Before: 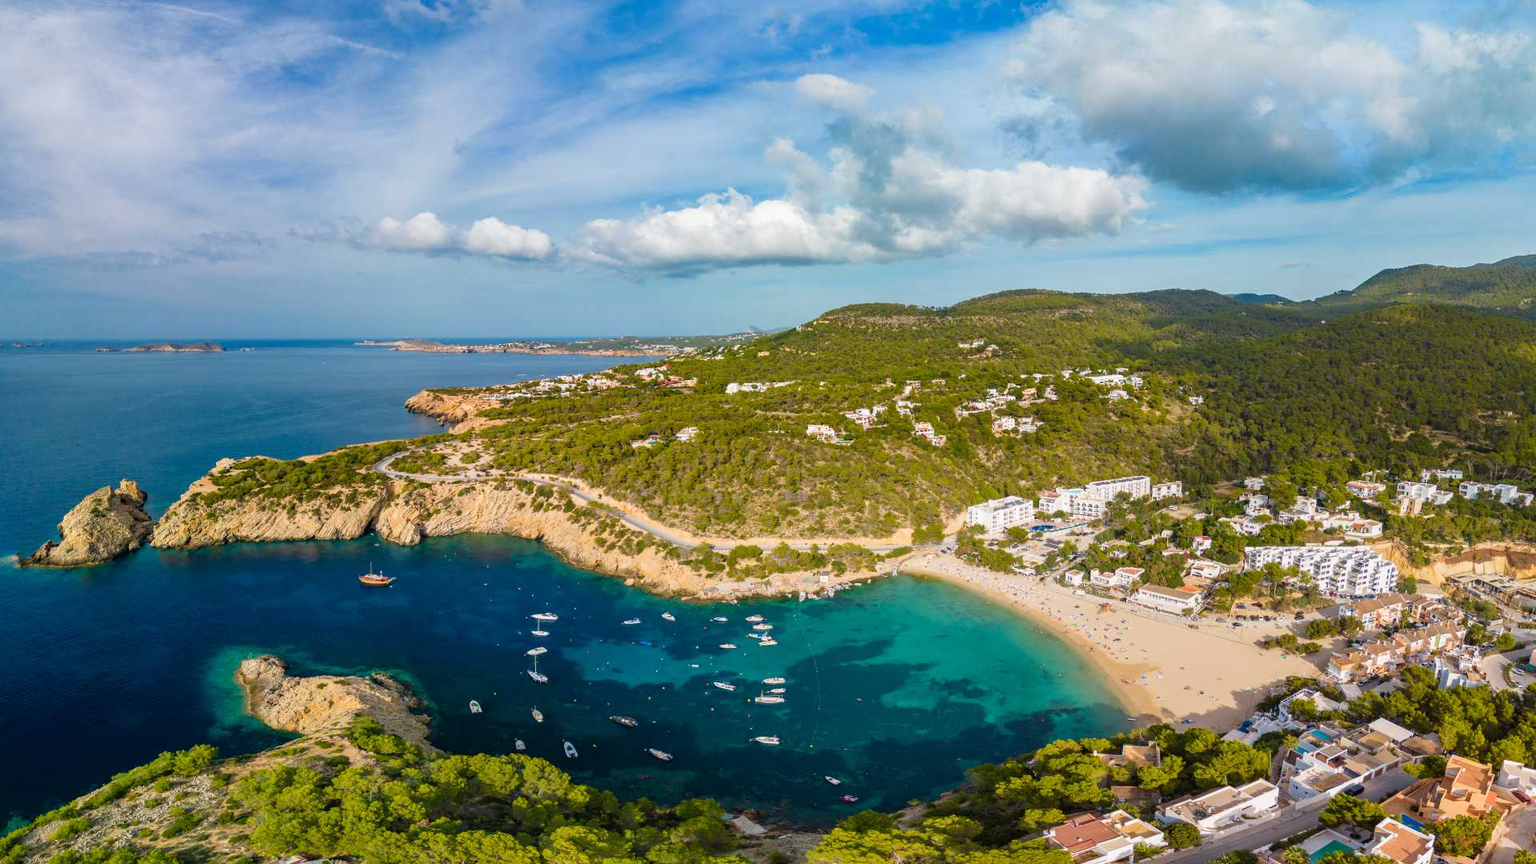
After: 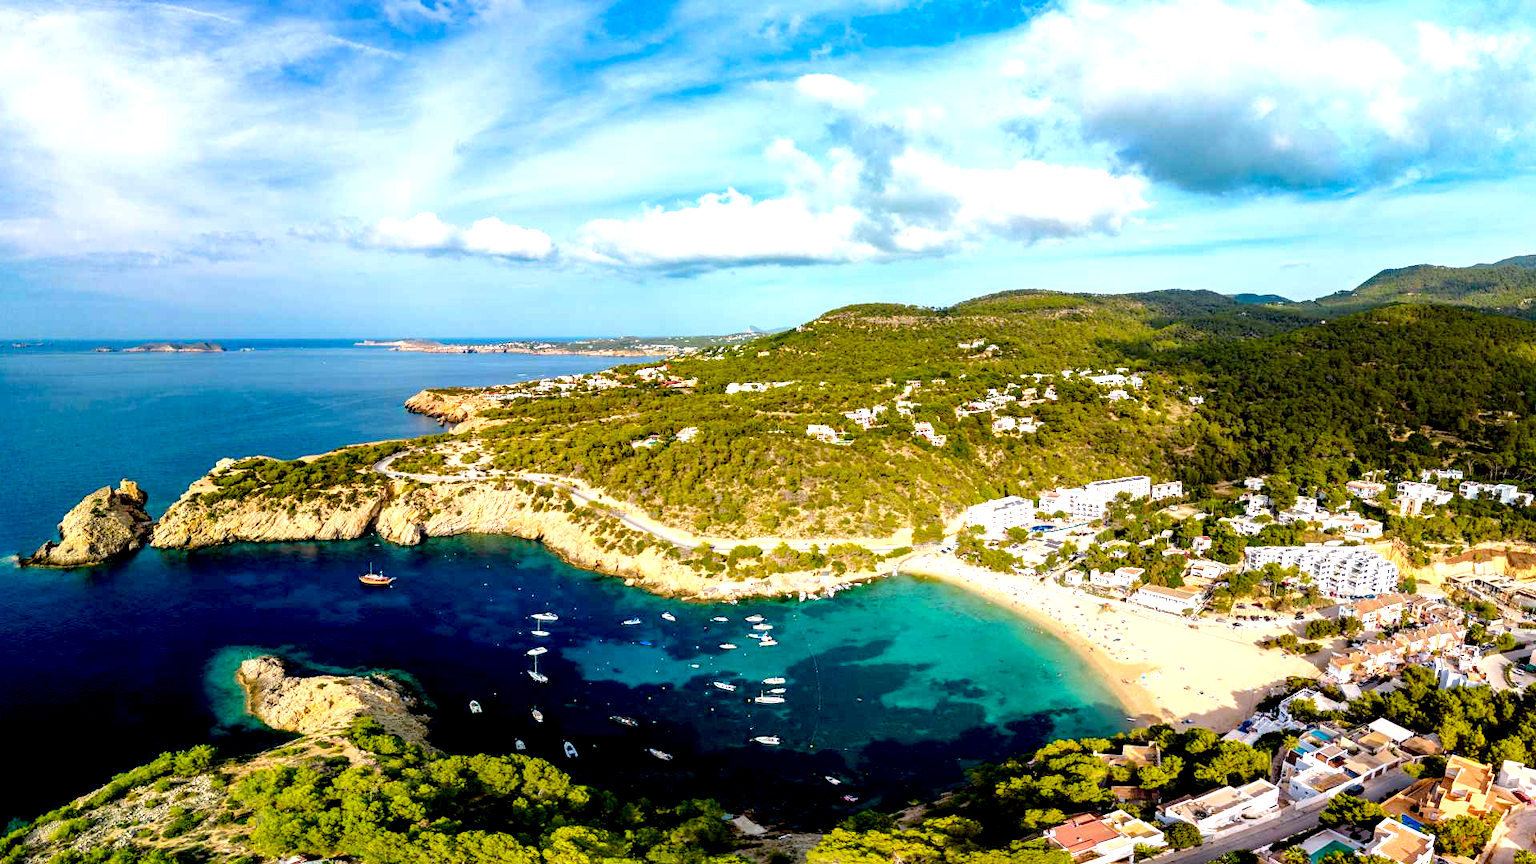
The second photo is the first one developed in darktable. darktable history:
tone equalizer: -8 EV -1.08 EV, -7 EV -0.988 EV, -6 EV -0.883 EV, -5 EV -0.548 EV, -3 EV 0.565 EV, -2 EV 0.85 EV, -1 EV 1 EV, +0 EV 1.06 EV
exposure: black level correction 0.03, exposure -0.08 EV, compensate exposure bias true, compensate highlight preservation false
